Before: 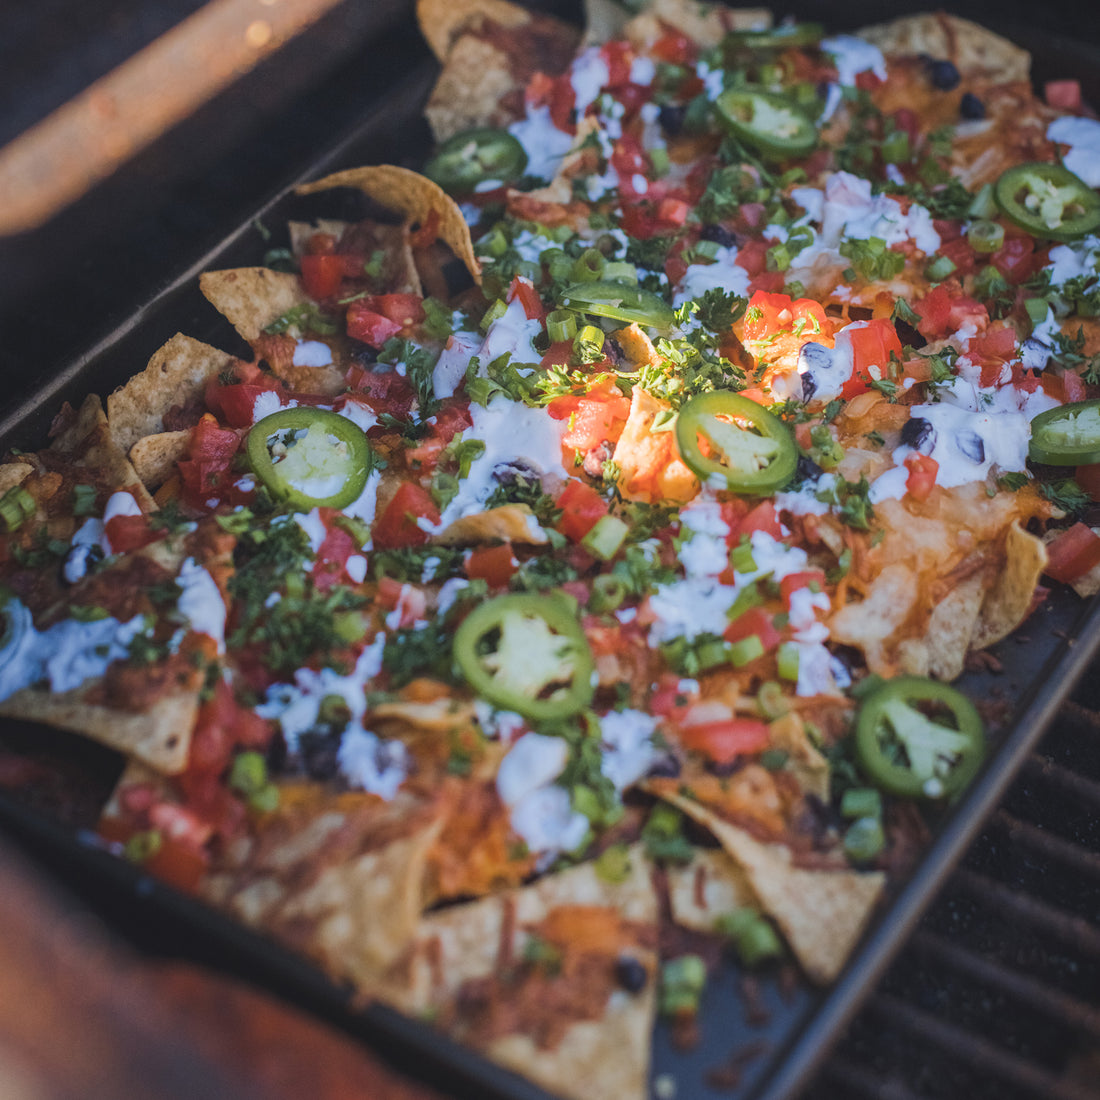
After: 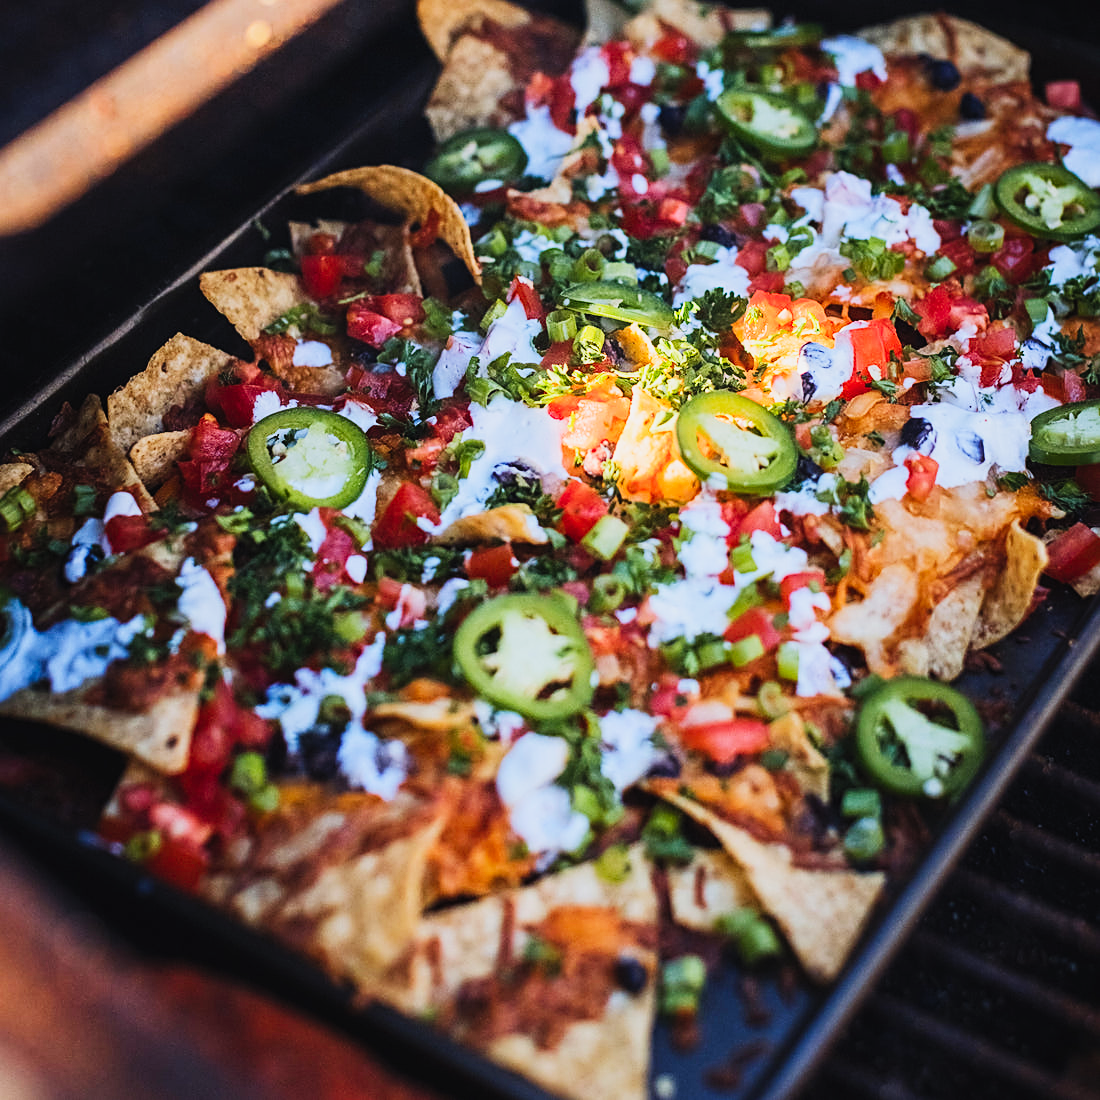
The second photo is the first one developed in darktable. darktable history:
sigmoid: contrast 1.81, skew -0.21, preserve hue 0%, red attenuation 0.1, red rotation 0.035, green attenuation 0.1, green rotation -0.017, blue attenuation 0.15, blue rotation -0.052, base primaries Rec2020
sharpen: on, module defaults
contrast brightness saturation: contrast 0.2, brightness 0.16, saturation 0.22
